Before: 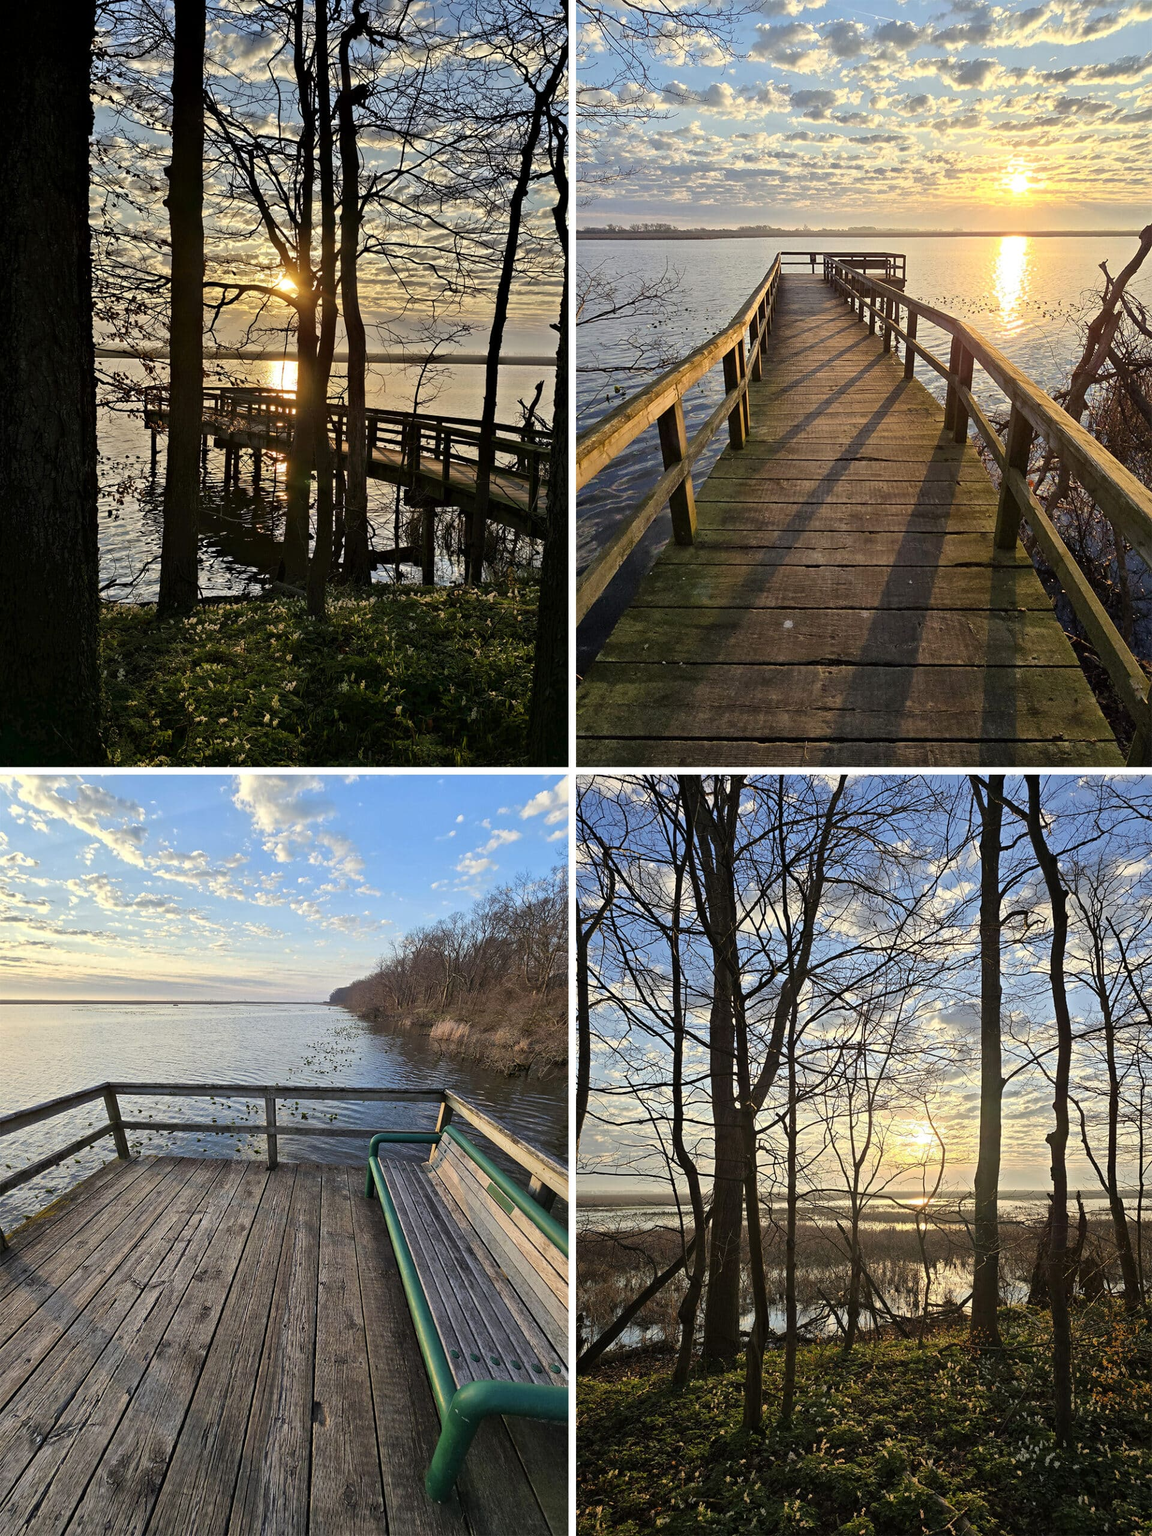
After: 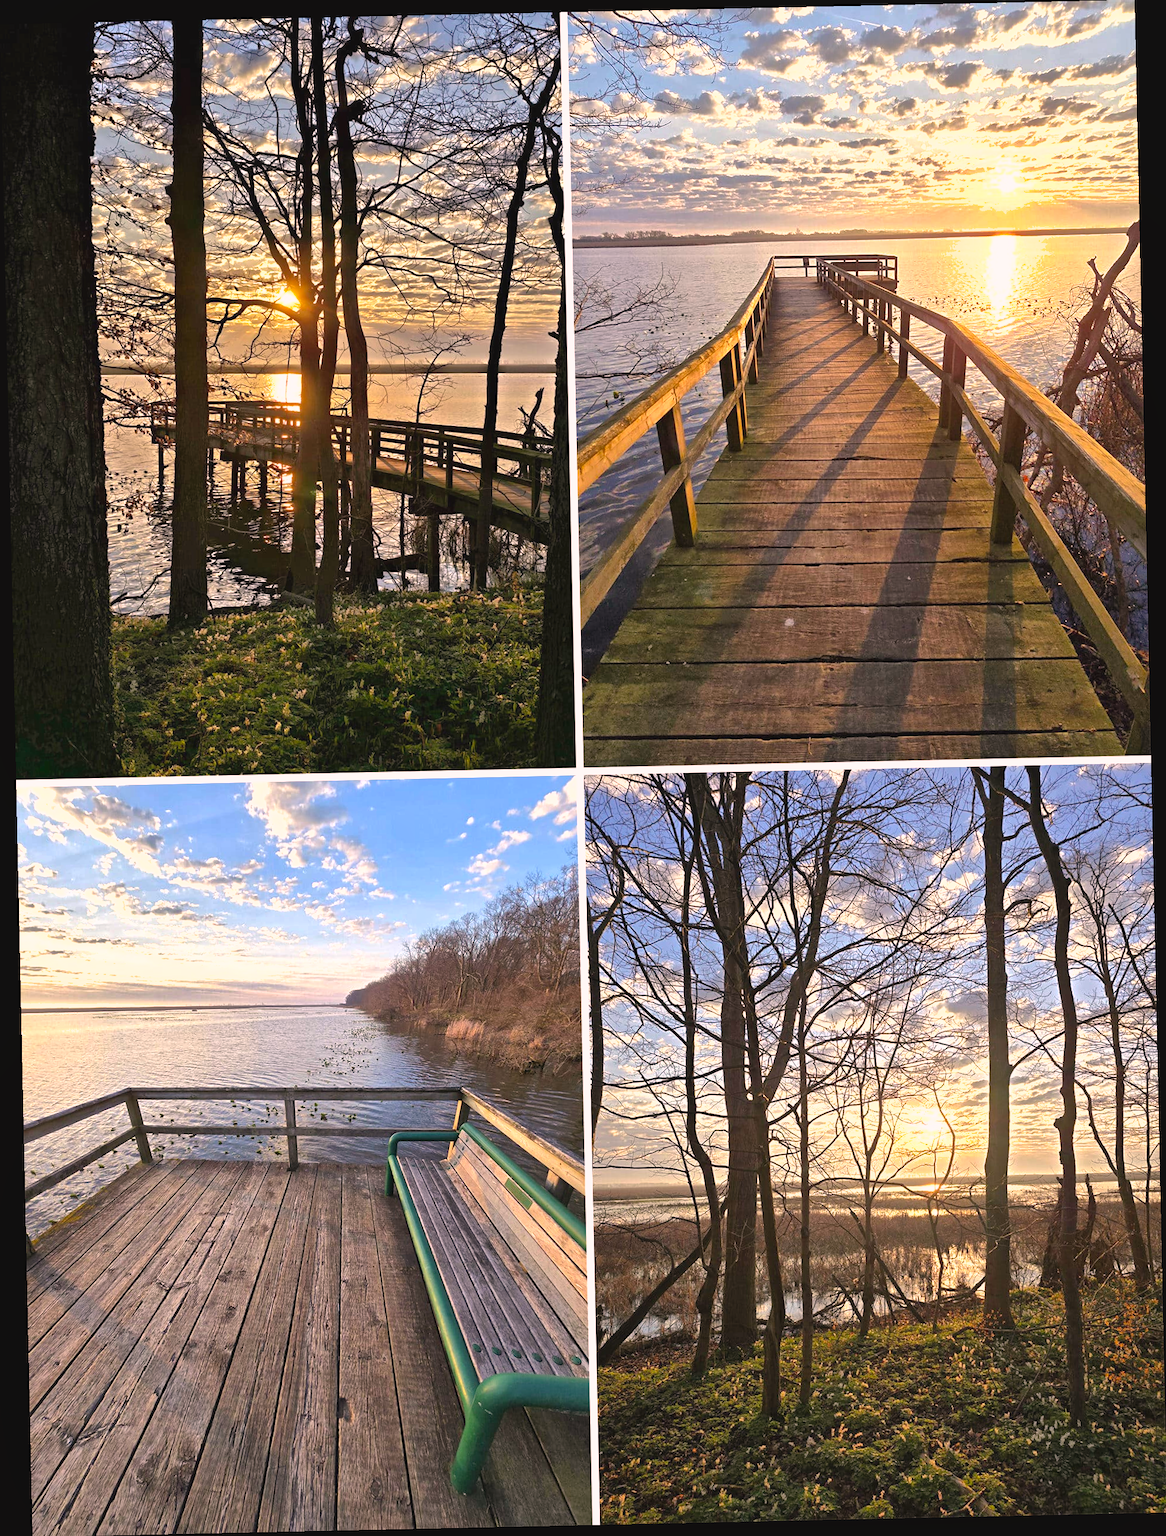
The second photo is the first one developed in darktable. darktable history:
color correction: highlights a* 12.23, highlights b* 5.41
exposure: black level correction -0.002, exposure 0.54 EV, compensate highlight preservation false
shadows and highlights: on, module defaults
rotate and perspective: rotation -1.24°, automatic cropping off
